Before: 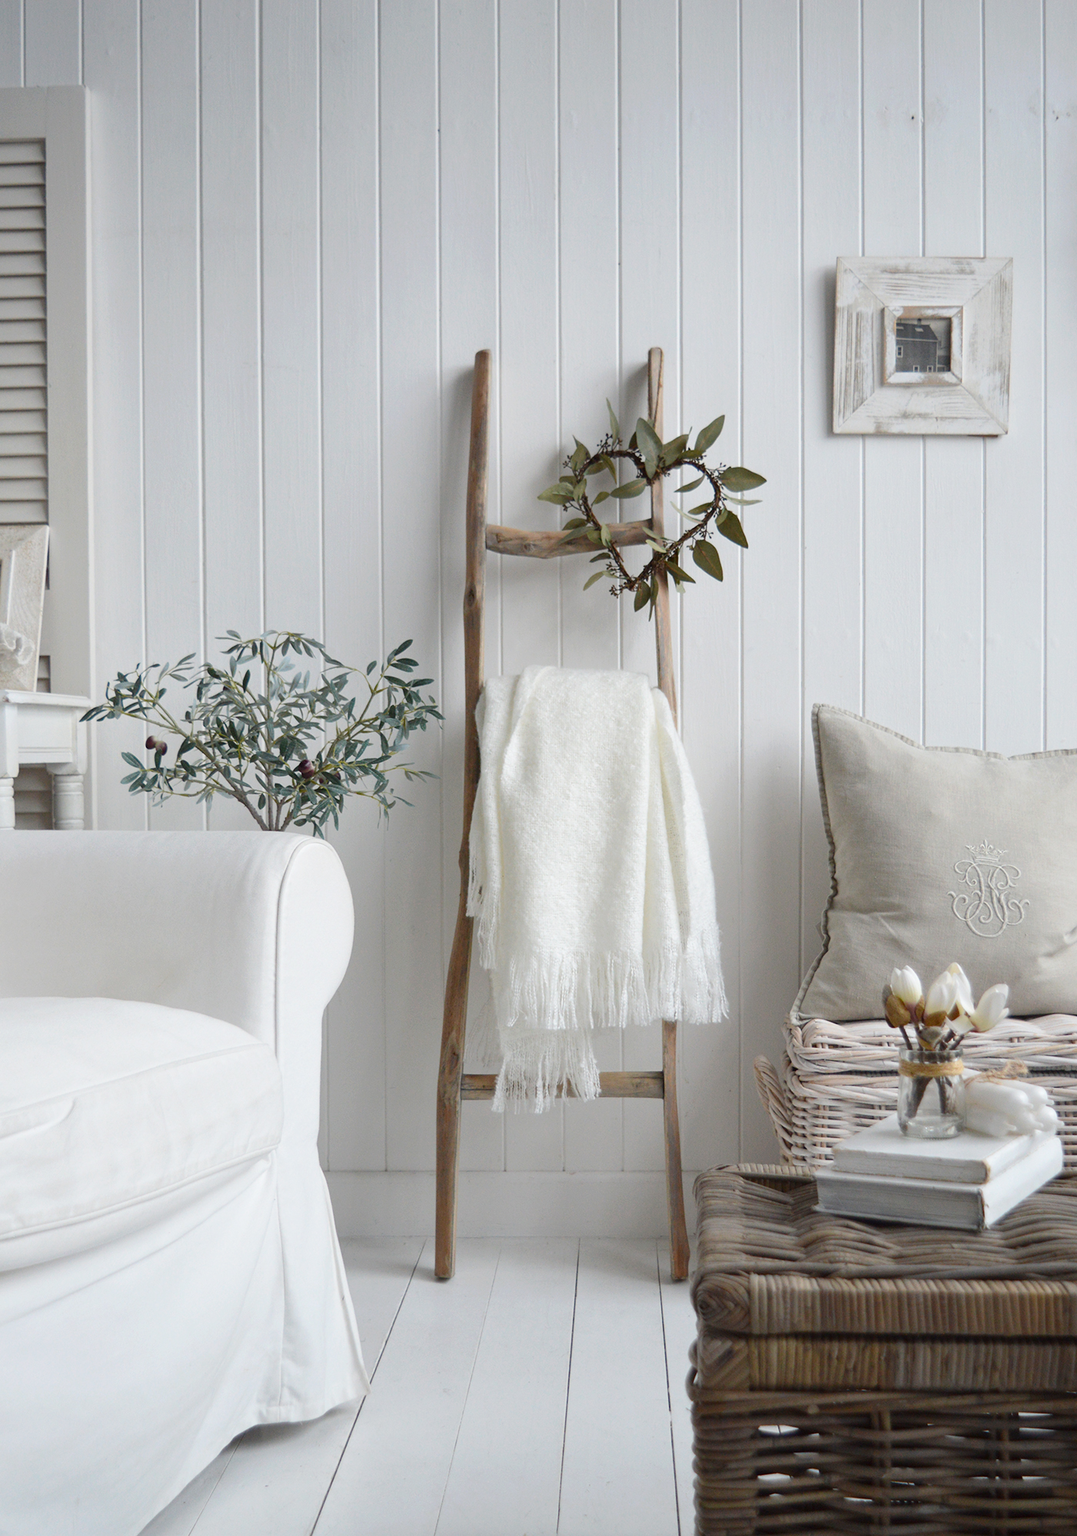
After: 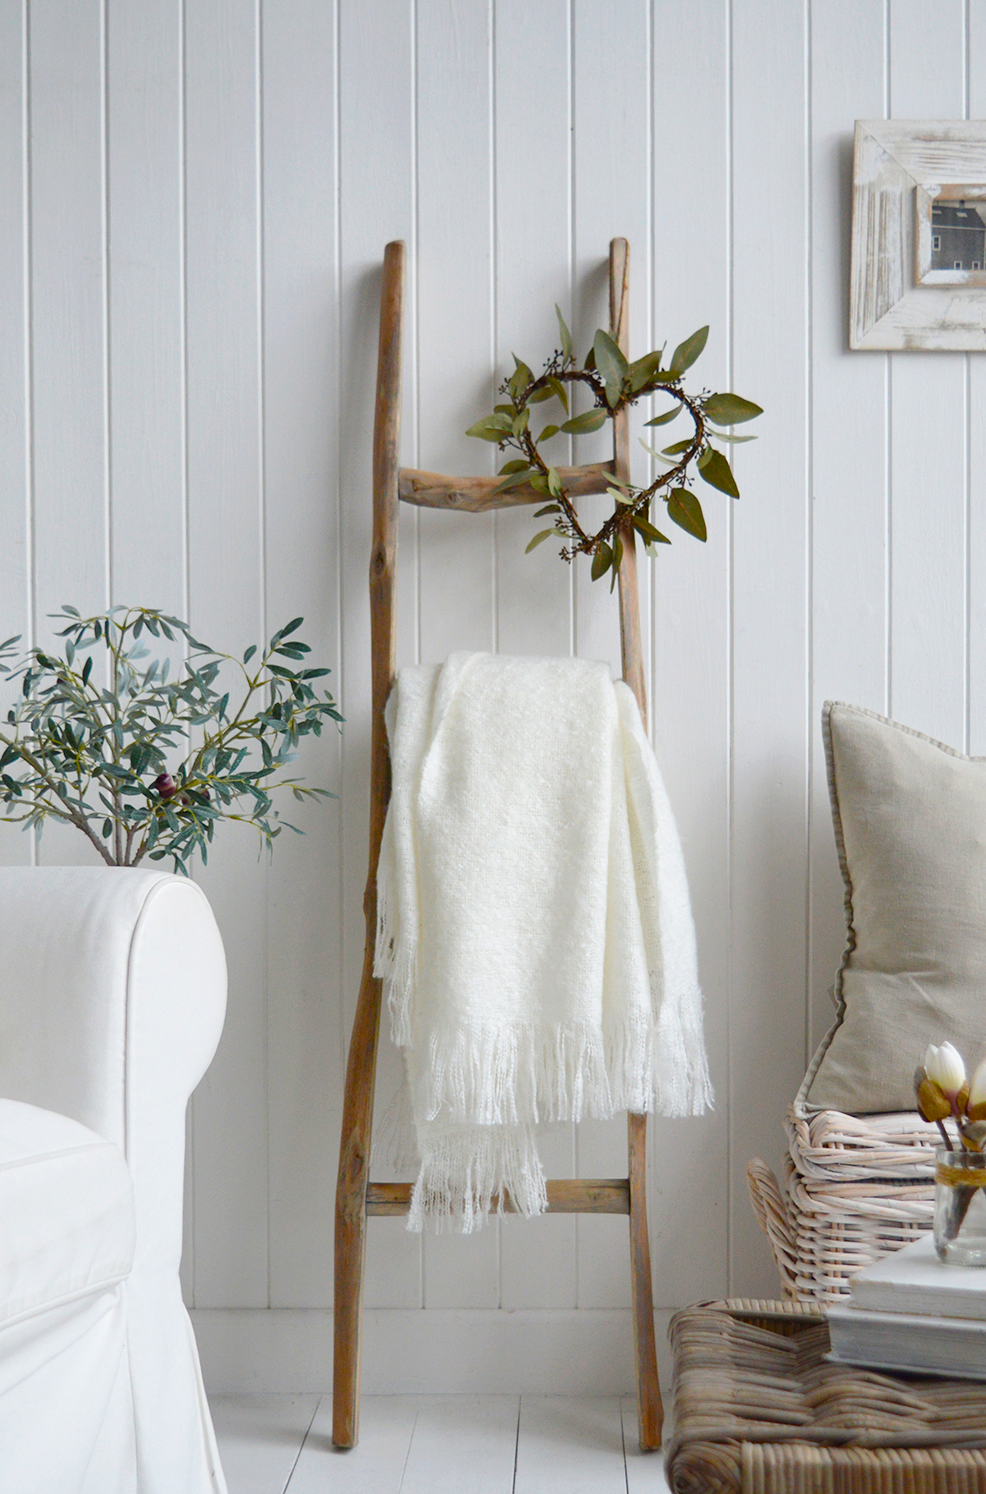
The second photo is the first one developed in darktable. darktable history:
crop and rotate: left 16.662%, top 10.752%, right 12.885%, bottom 14.433%
color balance rgb: power › hue 328.24°, perceptual saturation grading › global saturation 20%, perceptual saturation grading › highlights -25.526%, perceptual saturation grading › shadows 23.998%, global vibrance 34.867%
